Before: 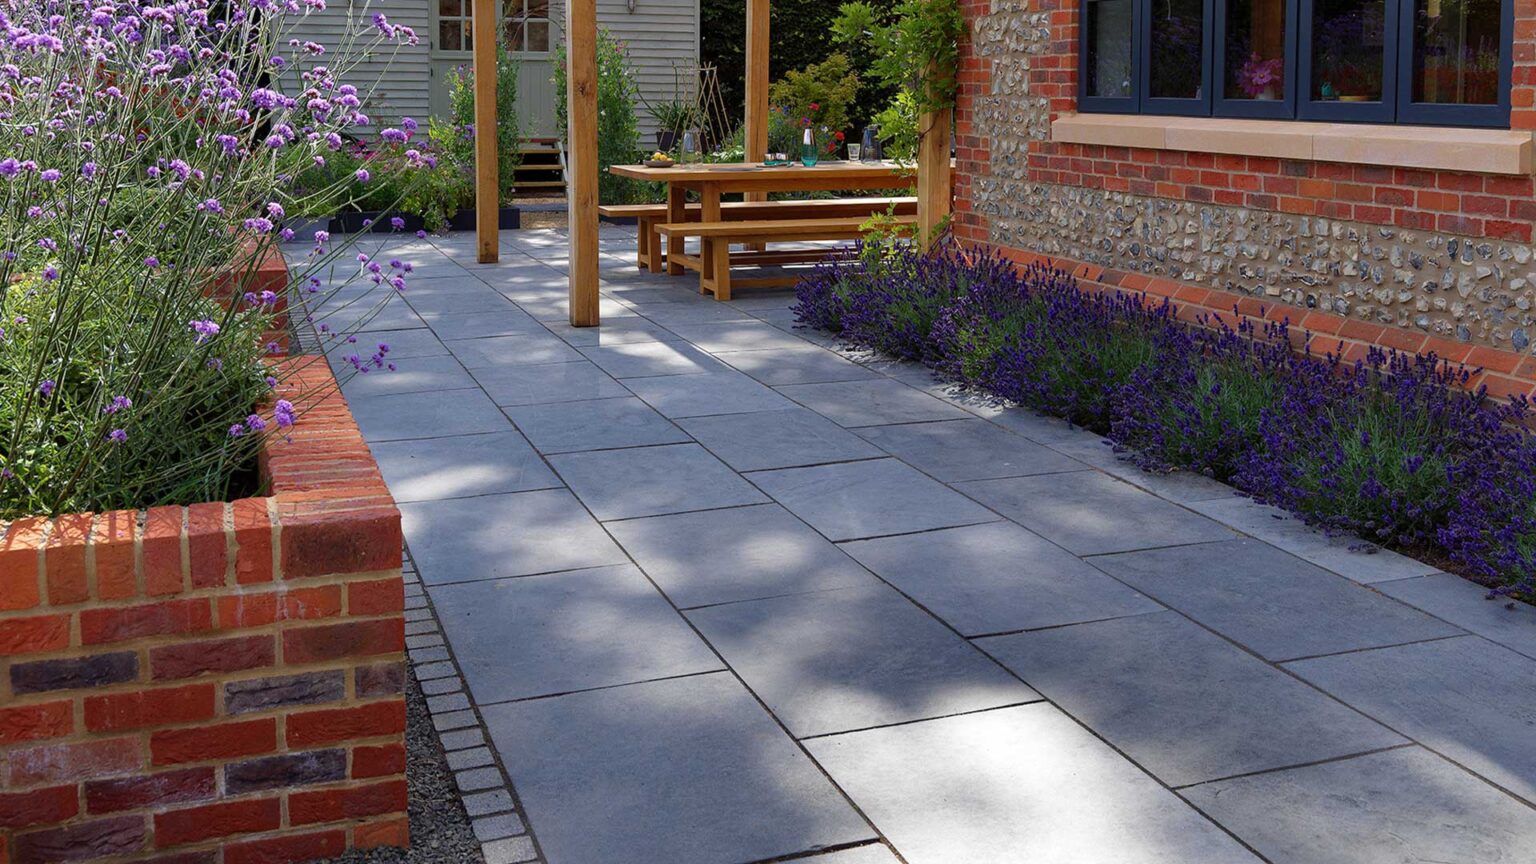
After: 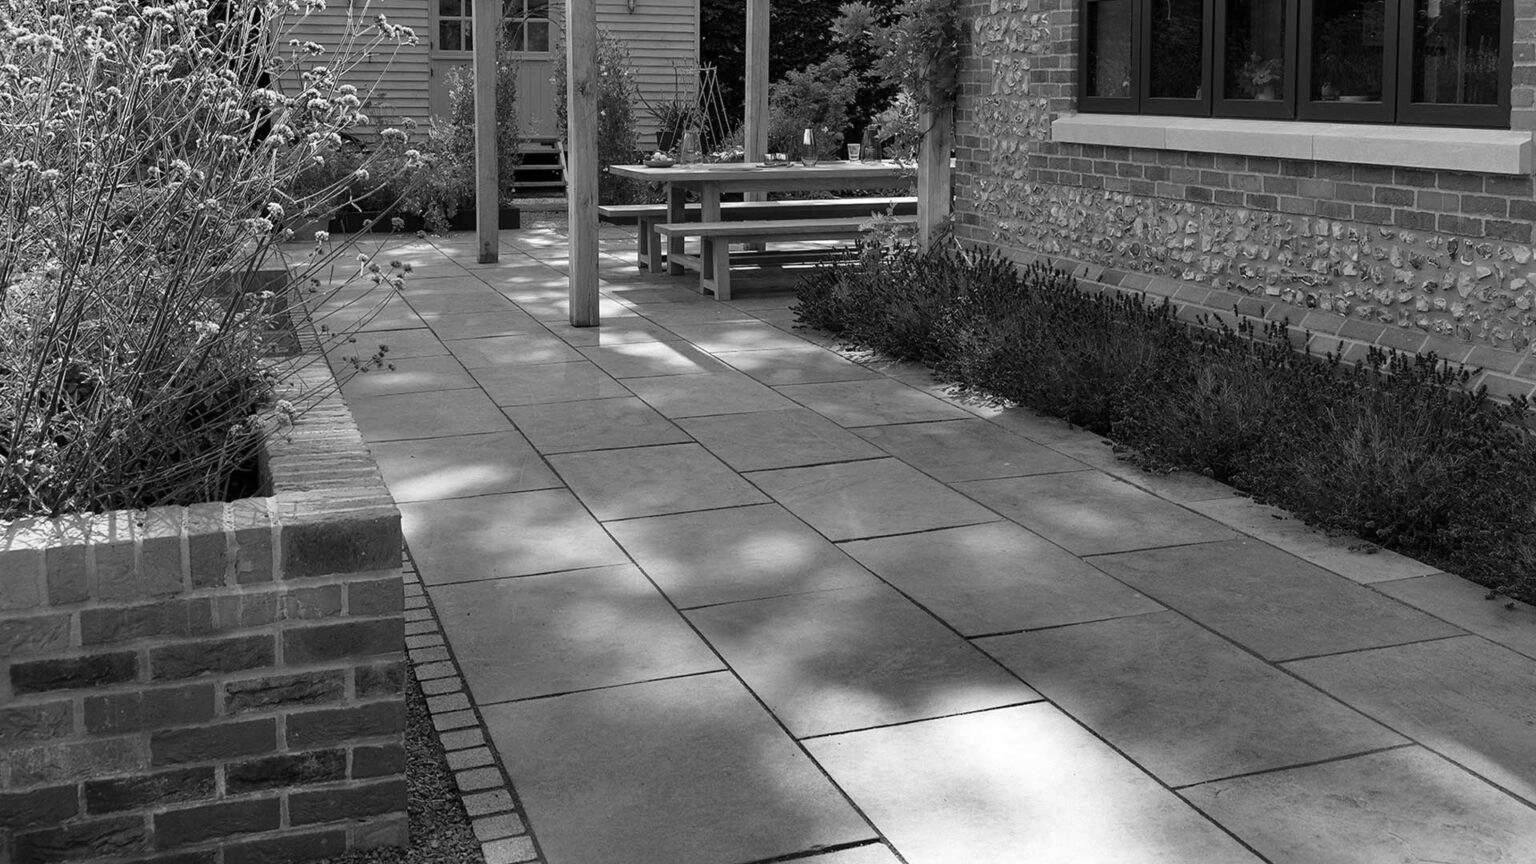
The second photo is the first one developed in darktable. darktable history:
contrast brightness saturation: contrast 0.1, saturation -0.36
color zones: curves: ch0 [(0.004, 0.588) (0.116, 0.636) (0.259, 0.476) (0.423, 0.464) (0.75, 0.5)]; ch1 [(0, 0) (0.143, 0) (0.286, 0) (0.429, 0) (0.571, 0) (0.714, 0) (0.857, 0)]
